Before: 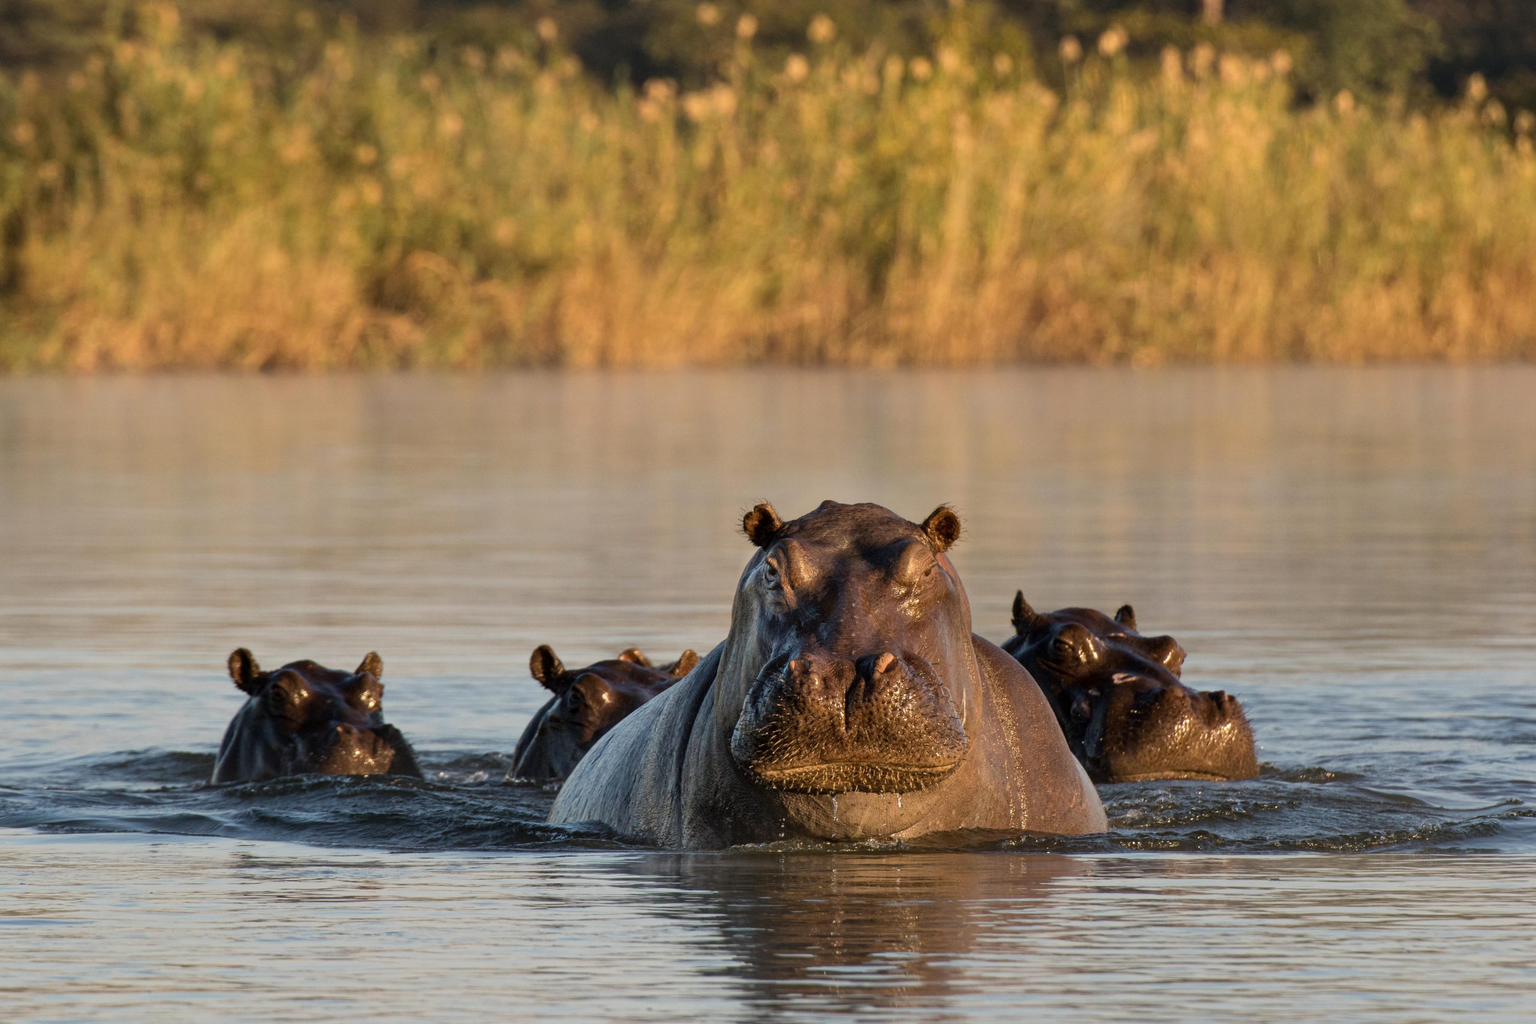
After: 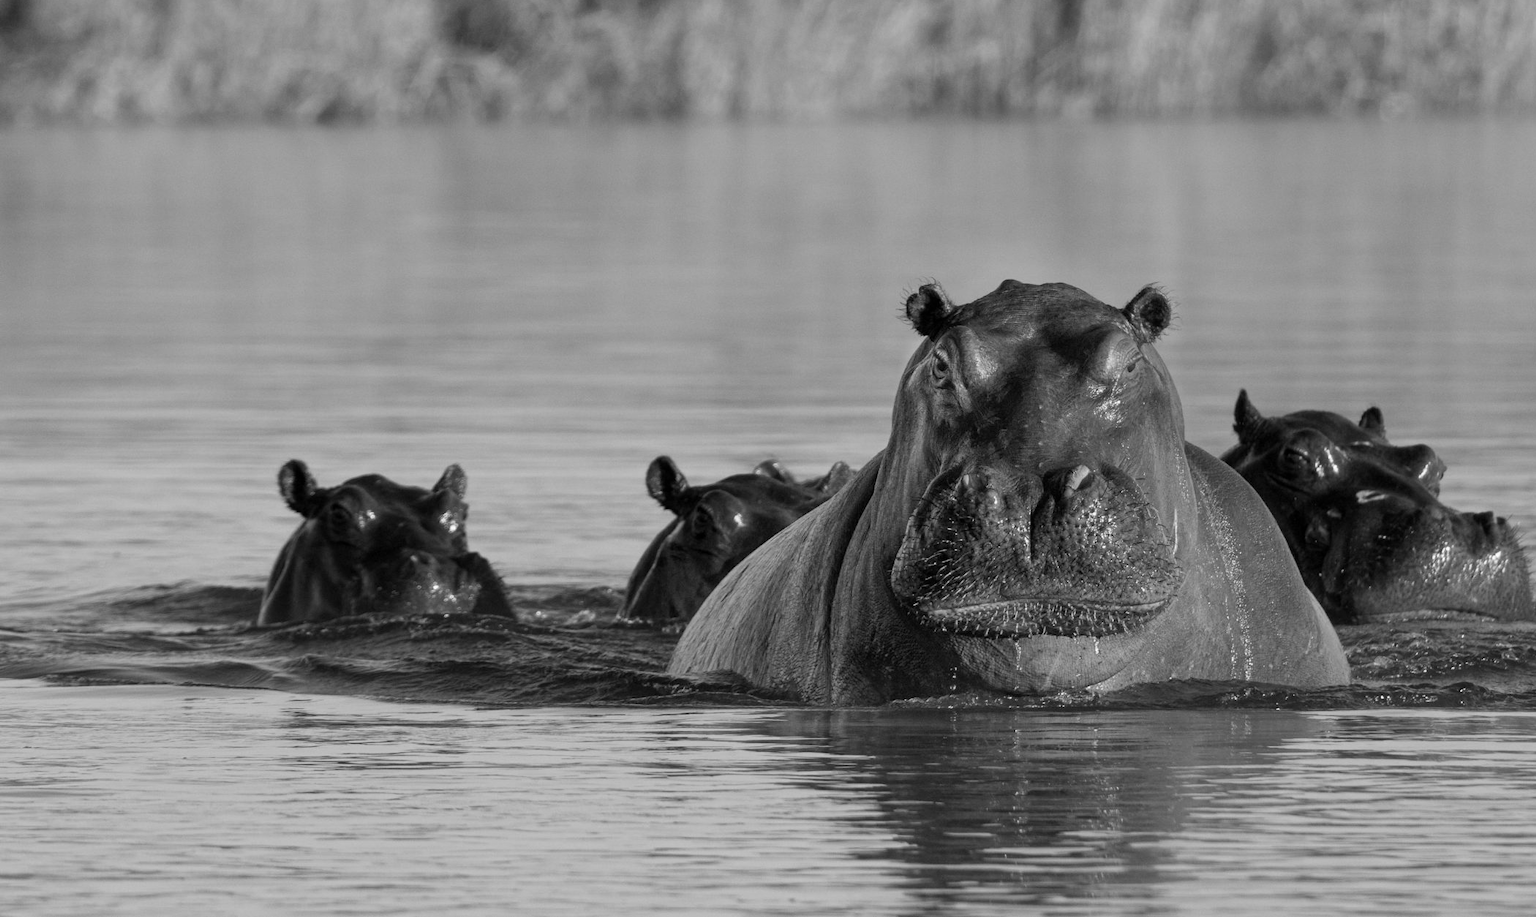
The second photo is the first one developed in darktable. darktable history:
monochrome: a 2.21, b -1.33, size 2.2
crop: top 26.531%, right 17.959%
